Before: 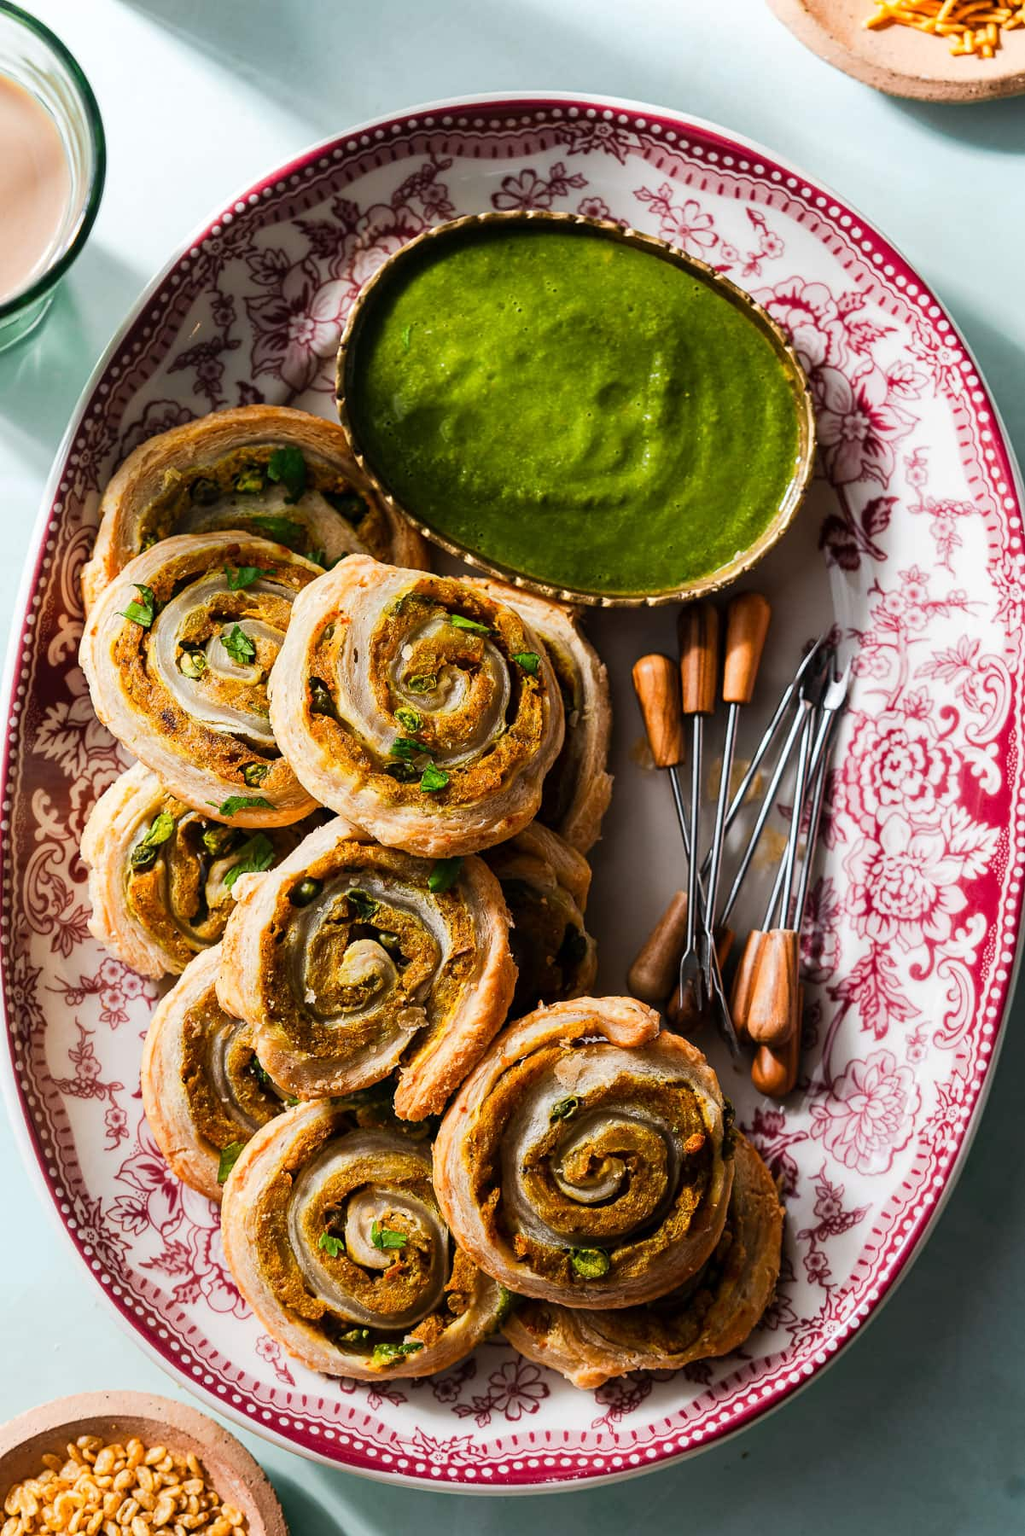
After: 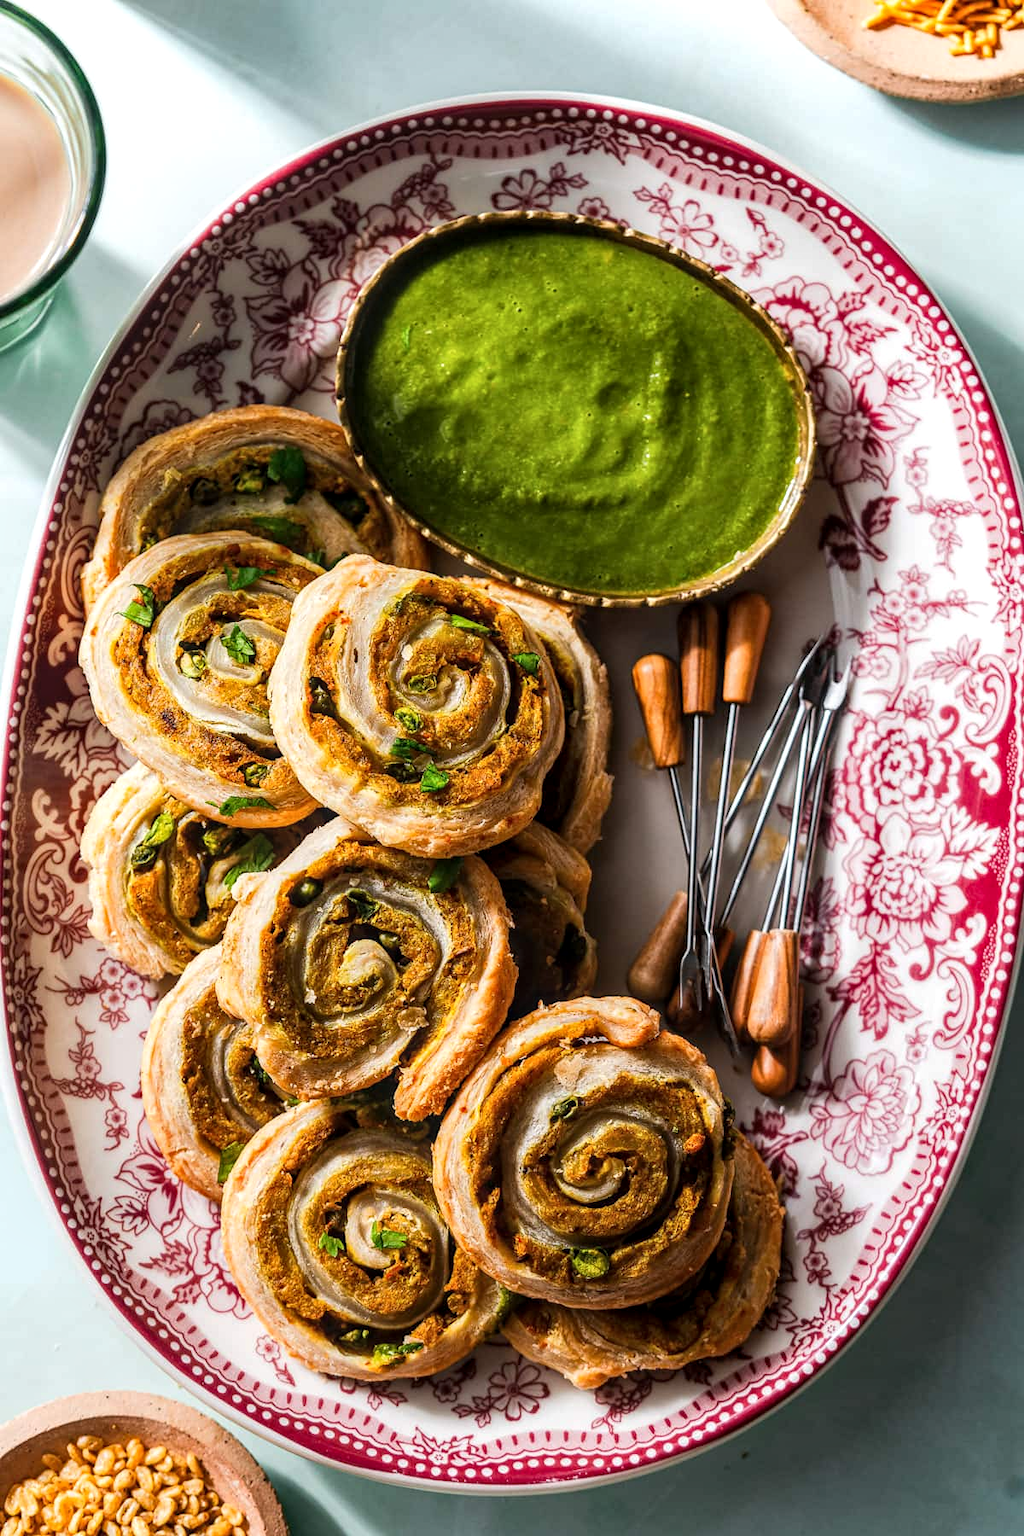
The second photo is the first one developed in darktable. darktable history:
local contrast: on, module defaults
exposure: exposure 0.124 EV, compensate highlight preservation false
